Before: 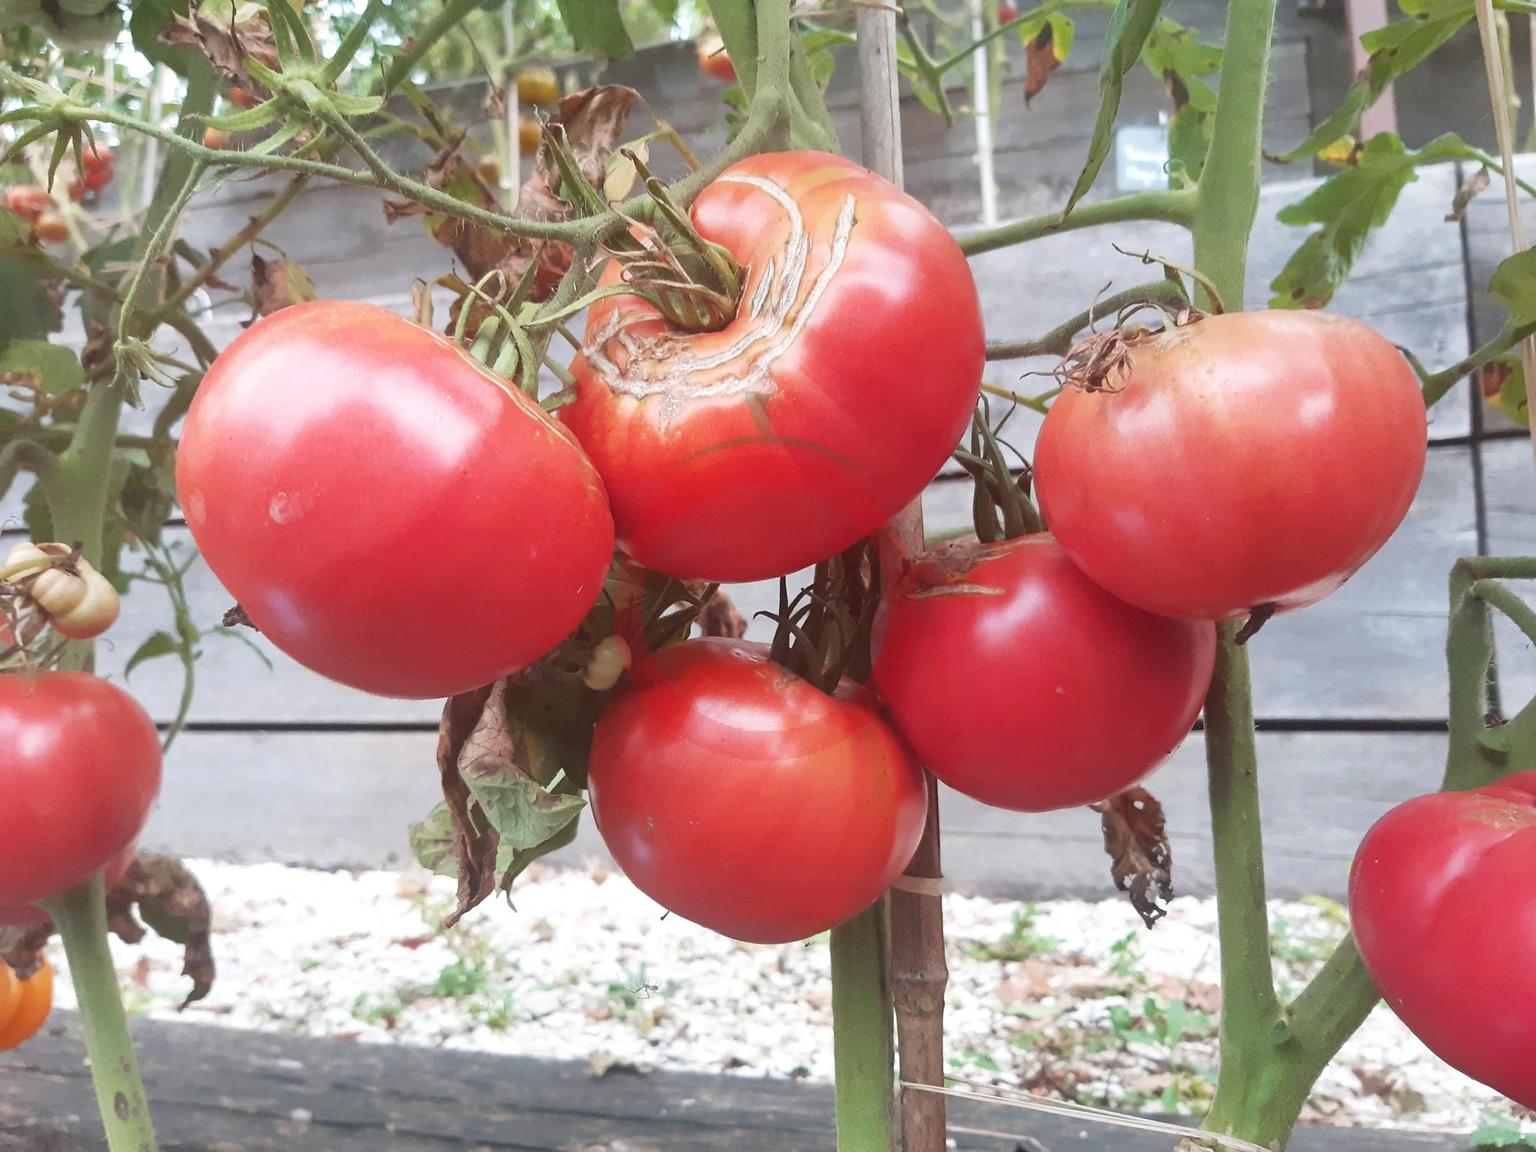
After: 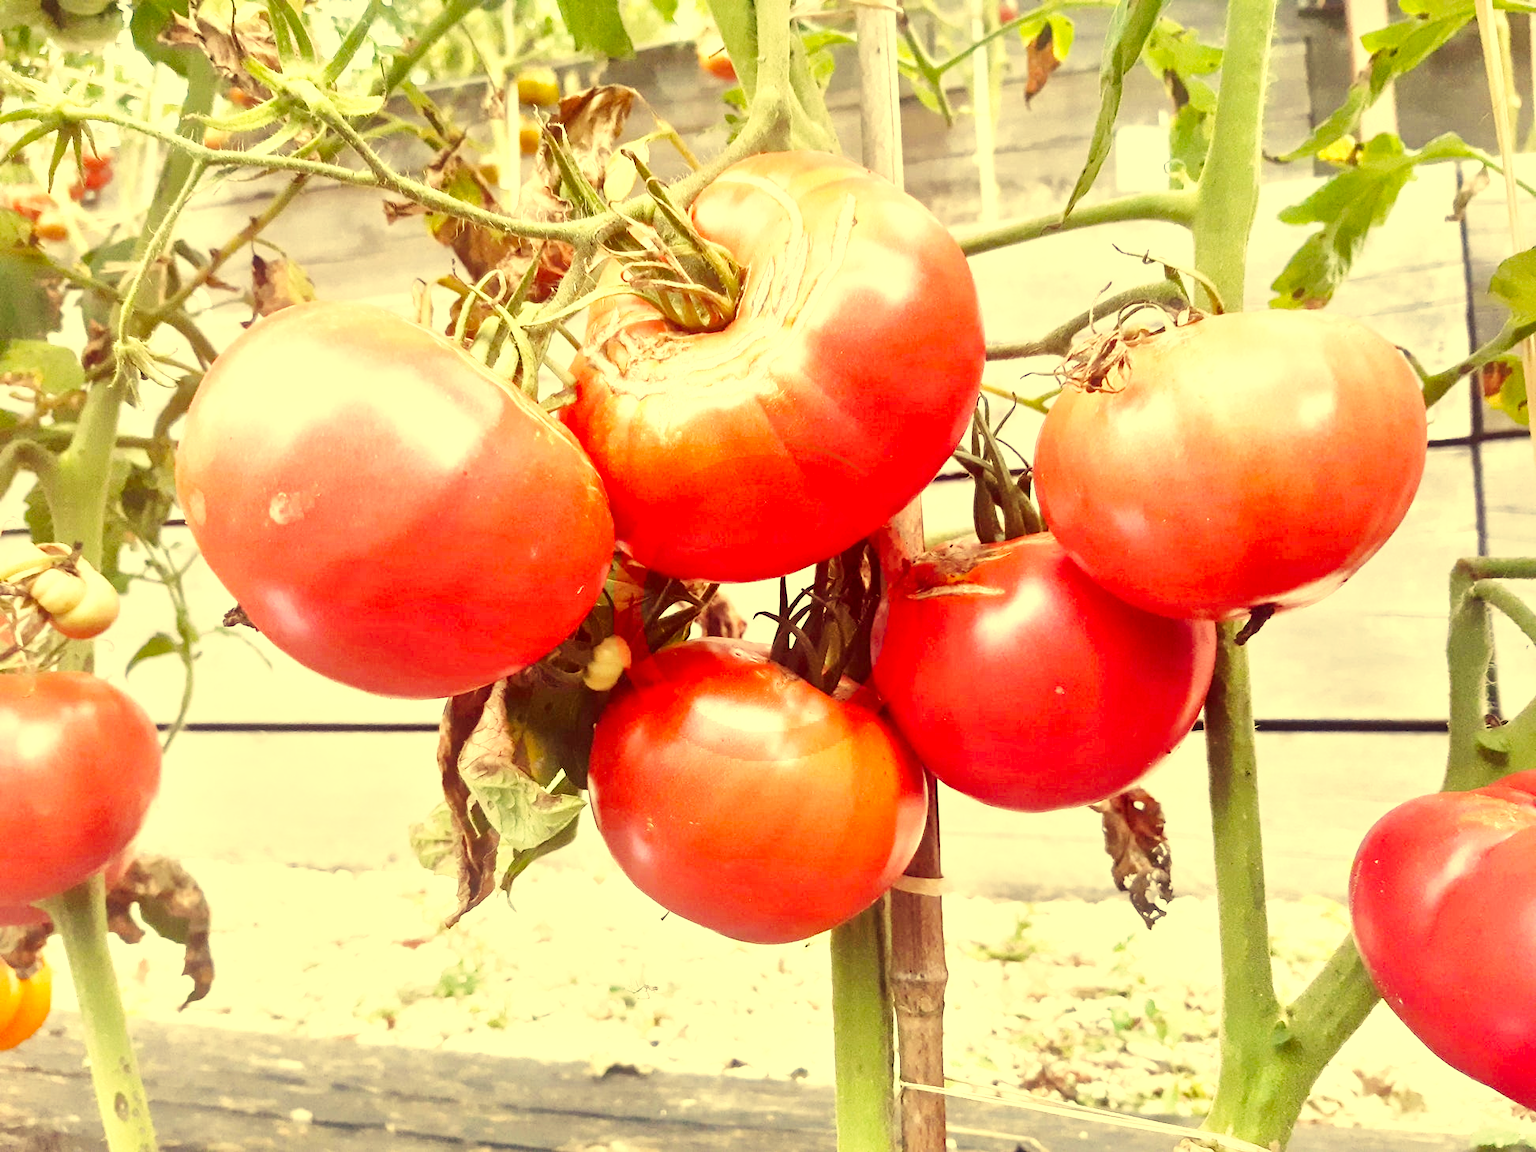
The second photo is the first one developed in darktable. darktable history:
color correction: highlights a* -0.45, highlights b* 39.59, shadows a* 9.9, shadows b* -0.615
local contrast: mode bilateral grid, contrast 50, coarseness 49, detail 150%, midtone range 0.2
base curve: curves: ch0 [(0, 0.003) (0.001, 0.002) (0.006, 0.004) (0.02, 0.022) (0.048, 0.086) (0.094, 0.234) (0.162, 0.431) (0.258, 0.629) (0.385, 0.8) (0.548, 0.918) (0.751, 0.988) (1, 1)], preserve colors none
